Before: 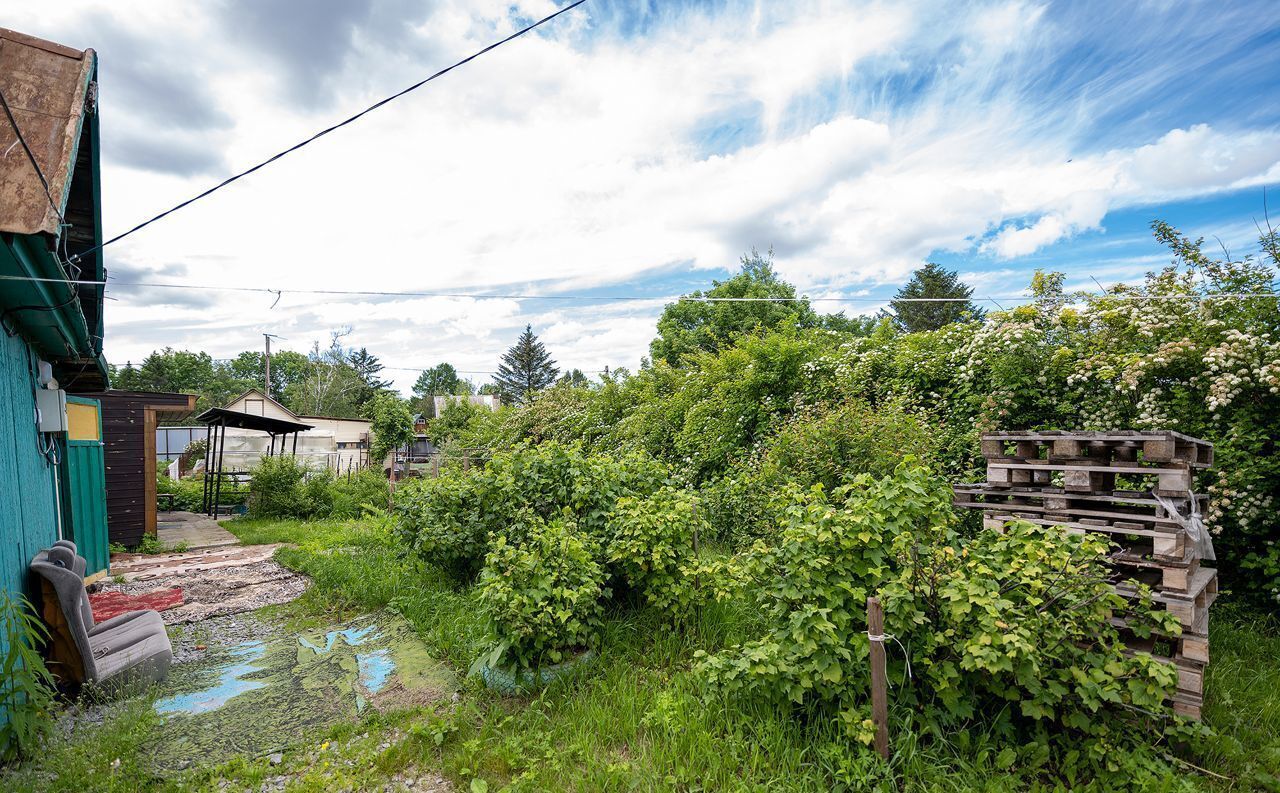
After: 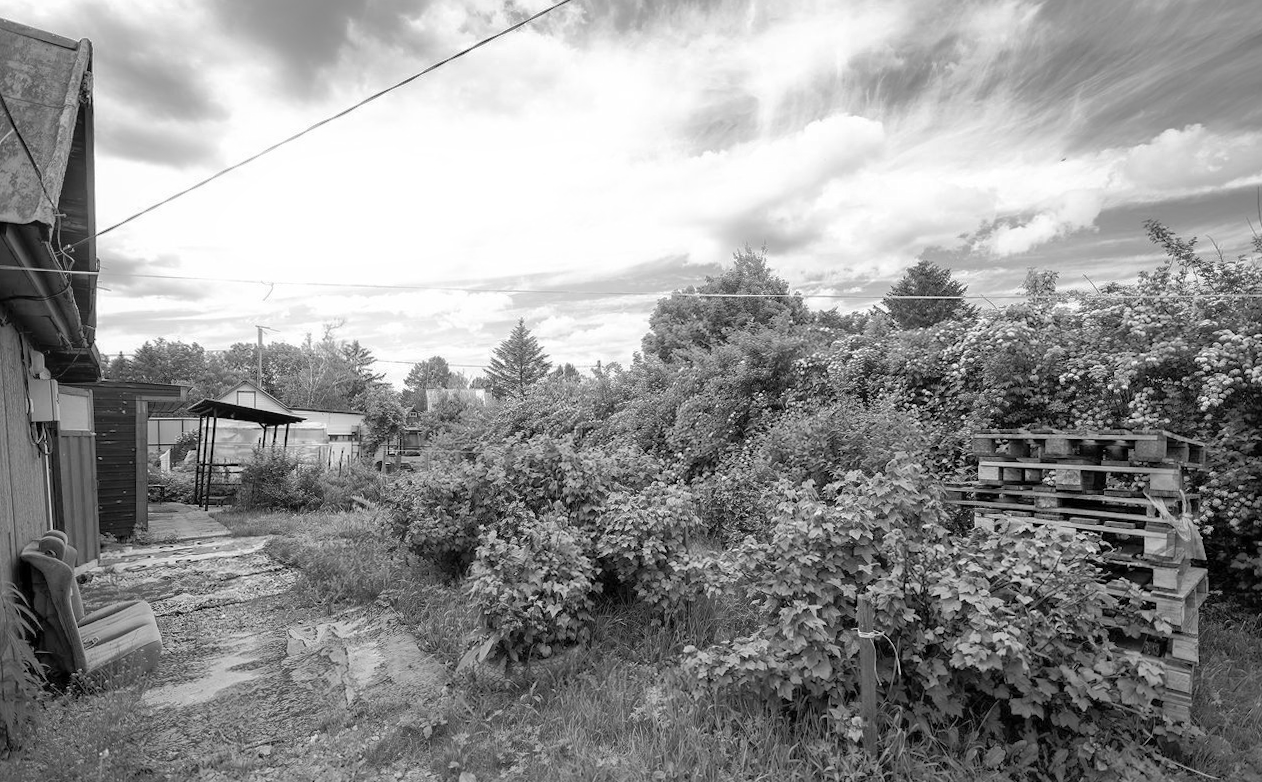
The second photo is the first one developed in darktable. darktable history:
crop and rotate: angle -0.5°
contrast brightness saturation: saturation 0.18
monochrome: on, module defaults
local contrast: mode bilateral grid, contrast 15, coarseness 36, detail 105%, midtone range 0.2
color contrast: green-magenta contrast 0.96
shadows and highlights: on, module defaults
bloom: size 9%, threshold 100%, strength 7%
